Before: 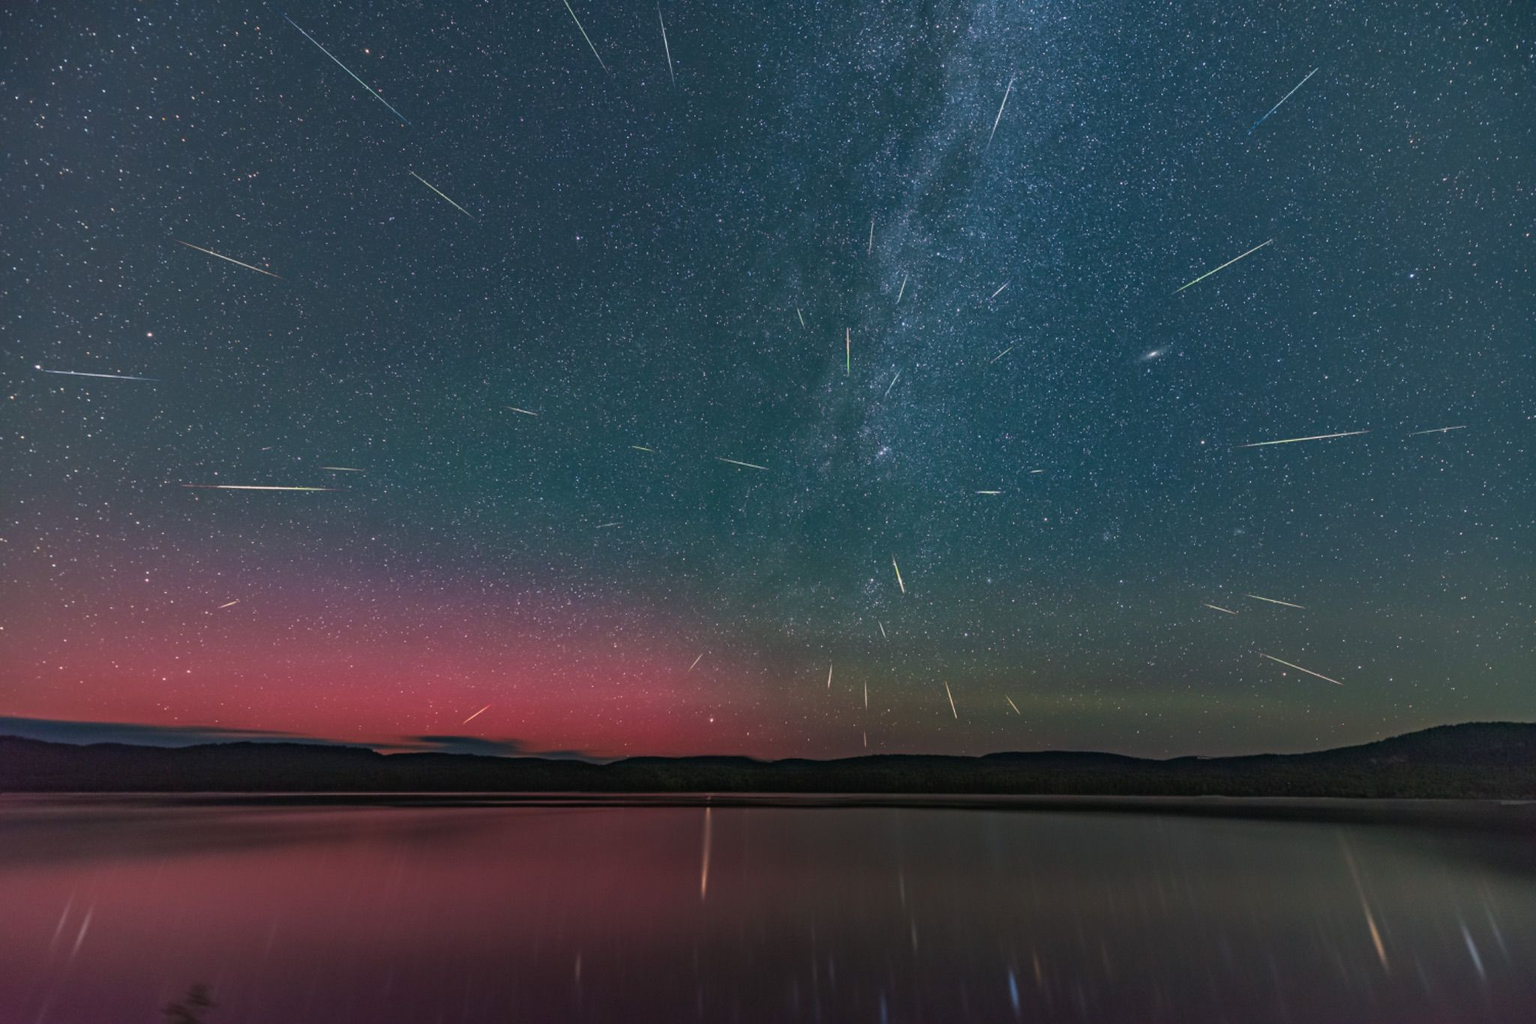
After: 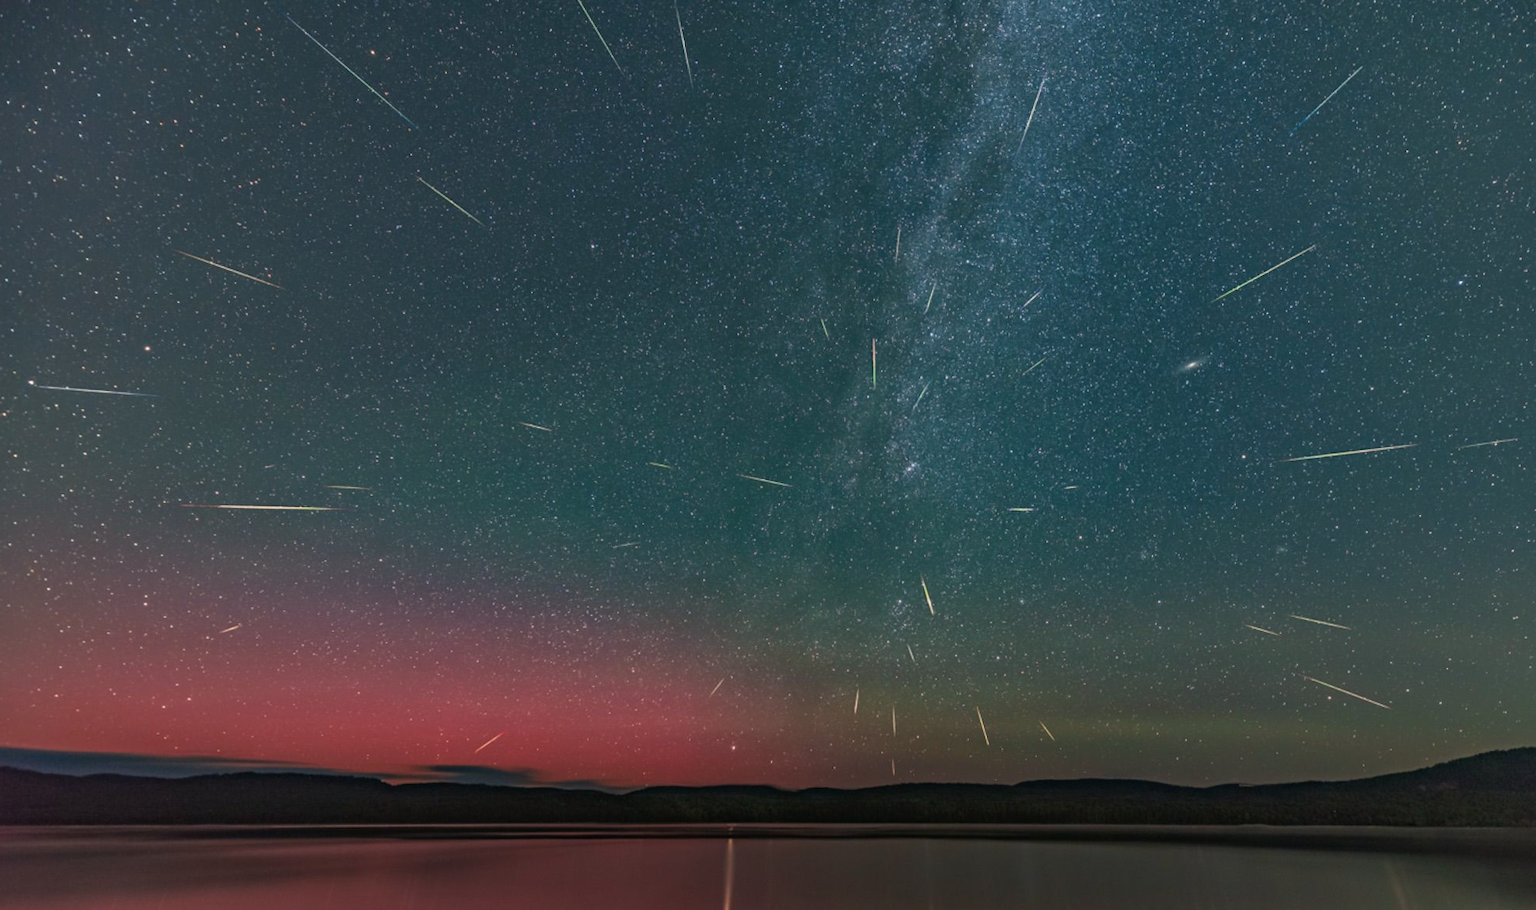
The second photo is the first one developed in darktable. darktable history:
white balance: red 1.029, blue 0.92
color zones: curves: ch0 [(0.068, 0.464) (0.25, 0.5) (0.48, 0.508) (0.75, 0.536) (0.886, 0.476) (0.967, 0.456)]; ch1 [(0.066, 0.456) (0.25, 0.5) (0.616, 0.508) (0.746, 0.56) (0.934, 0.444)]
crop and rotate: angle 0.2°, left 0.275%, right 3.127%, bottom 14.18%
